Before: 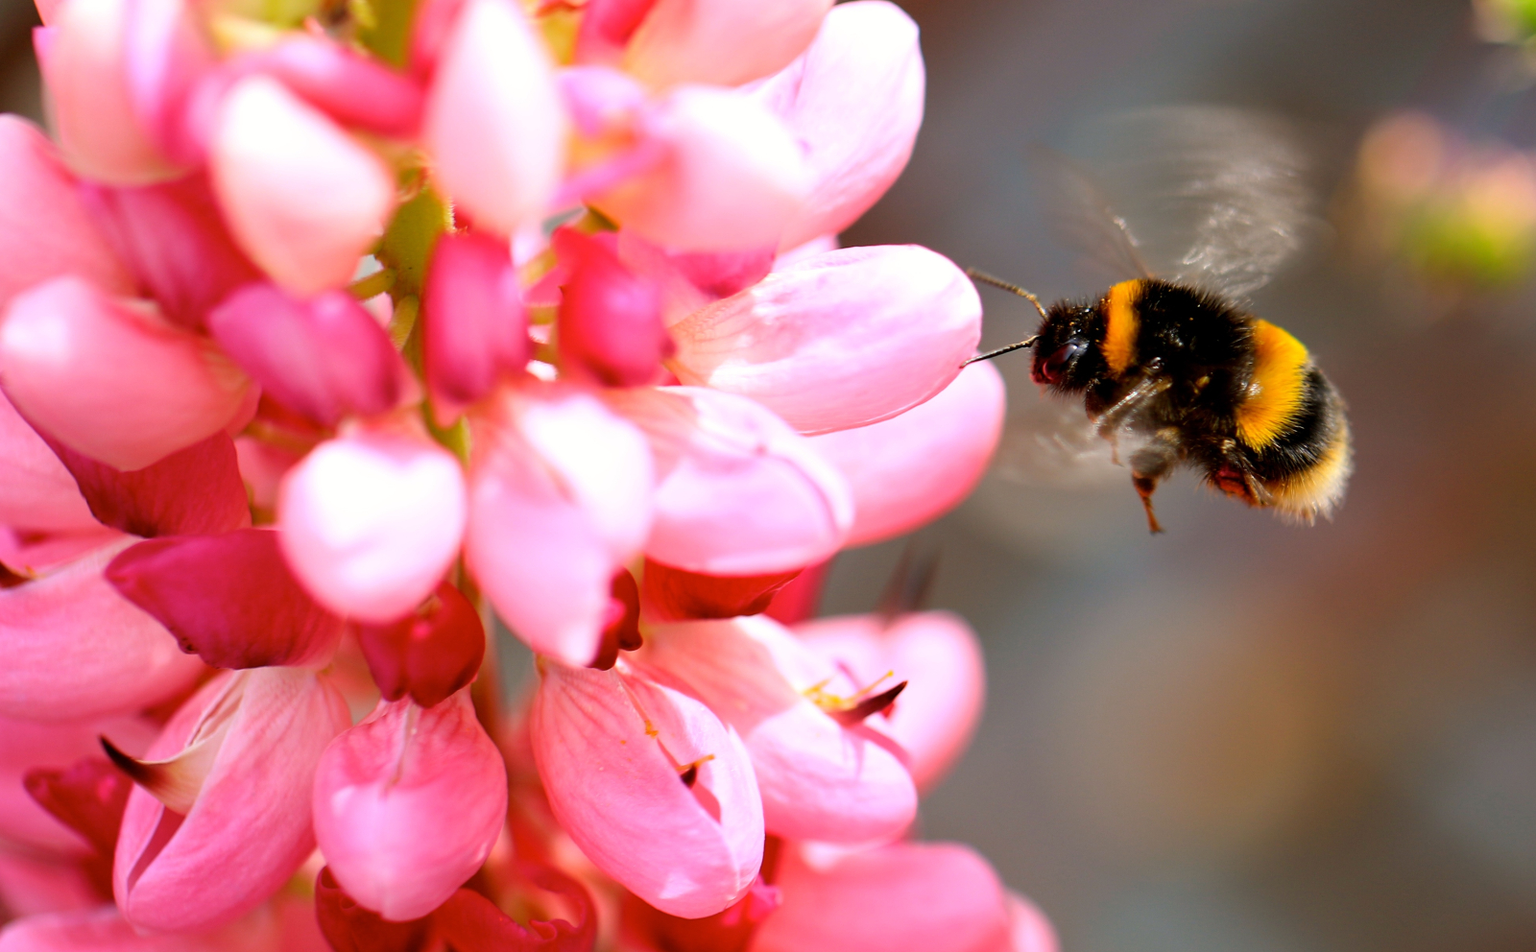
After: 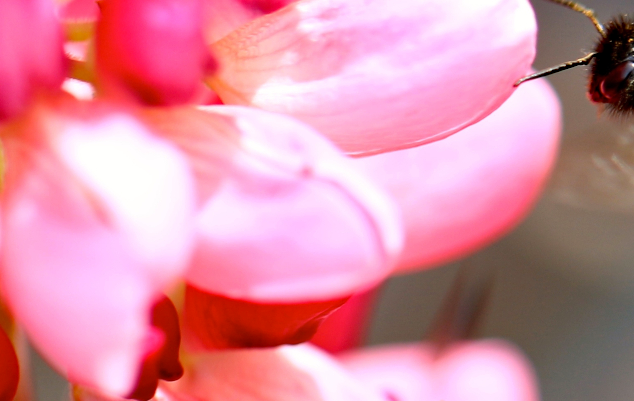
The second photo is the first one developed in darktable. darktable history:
crop: left 30.402%, top 30.016%, right 29.913%, bottom 29.508%
haze removal: compatibility mode true, adaptive false
